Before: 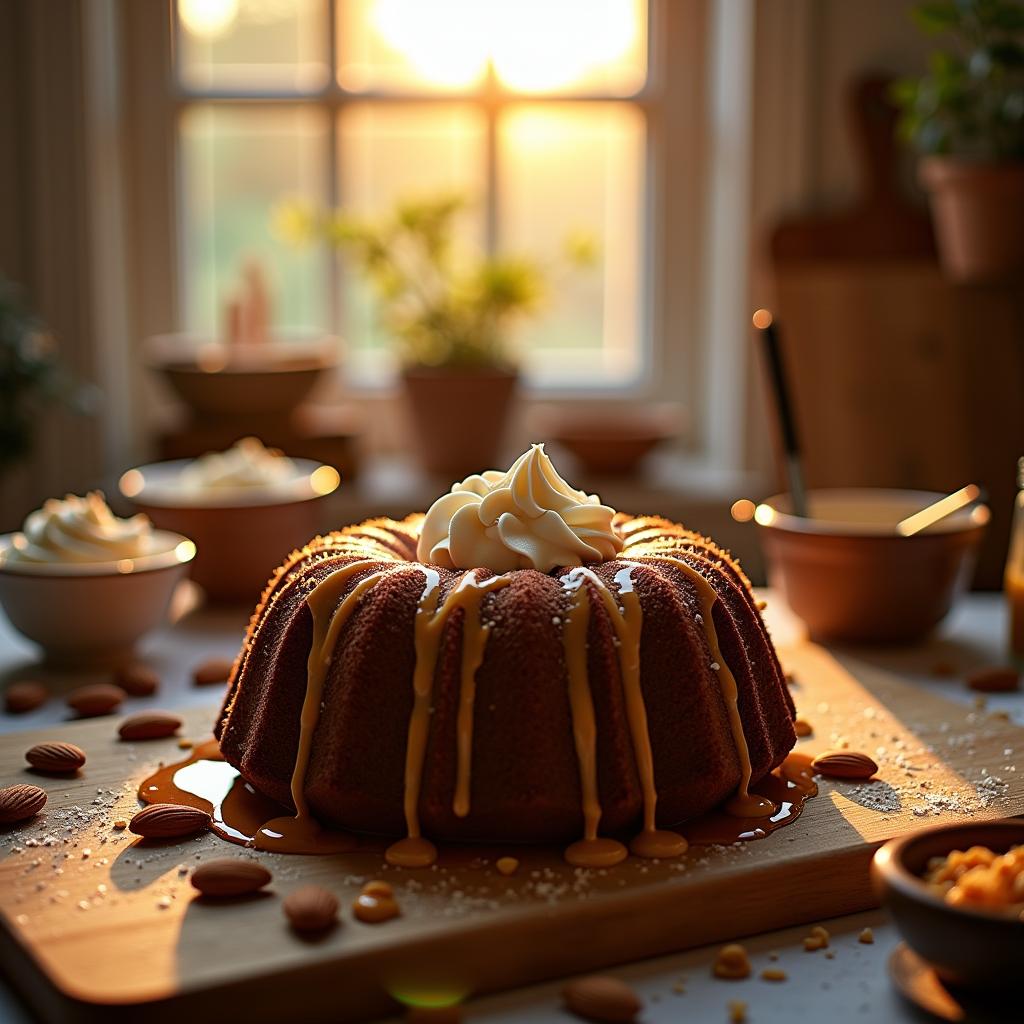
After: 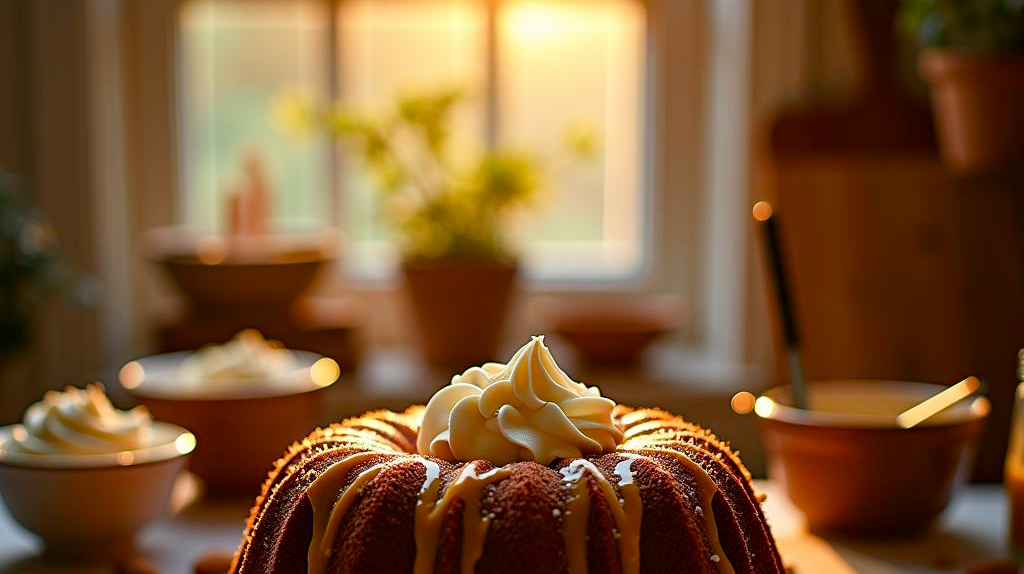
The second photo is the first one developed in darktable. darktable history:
color balance rgb: perceptual saturation grading › global saturation 20%, perceptual saturation grading › highlights -25%, perceptual saturation grading › shadows 25%
crop and rotate: top 10.605%, bottom 33.274%
color zones: curves: ch1 [(0, 0.523) (0.143, 0.545) (0.286, 0.52) (0.429, 0.506) (0.571, 0.503) (0.714, 0.503) (0.857, 0.508) (1, 0.523)]
